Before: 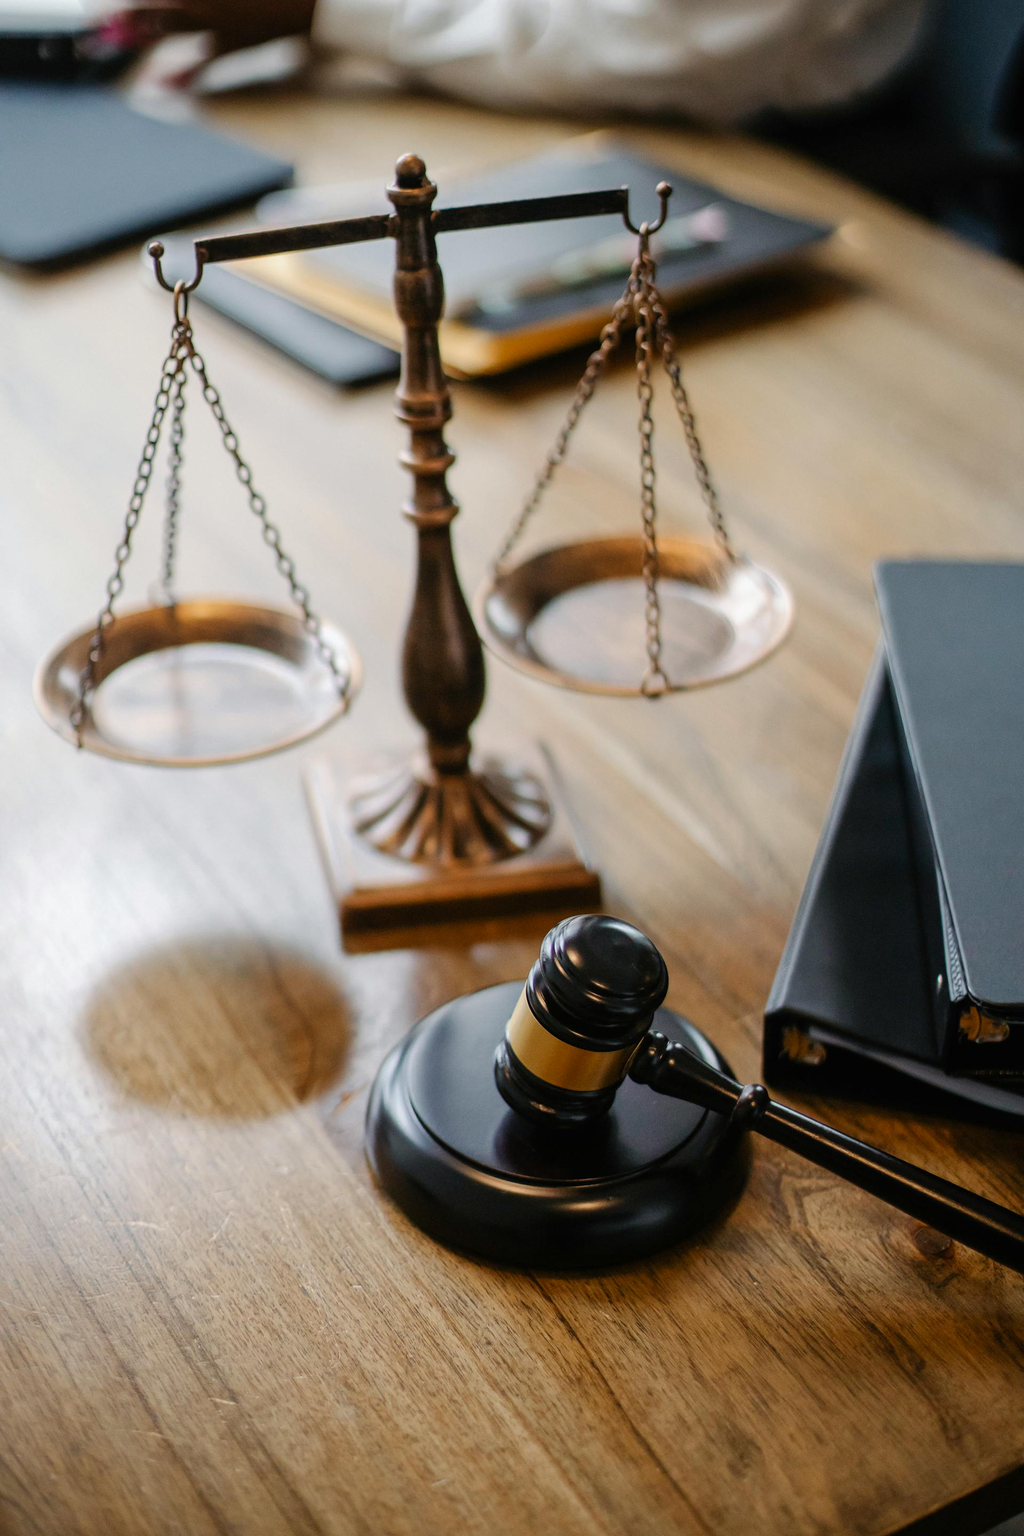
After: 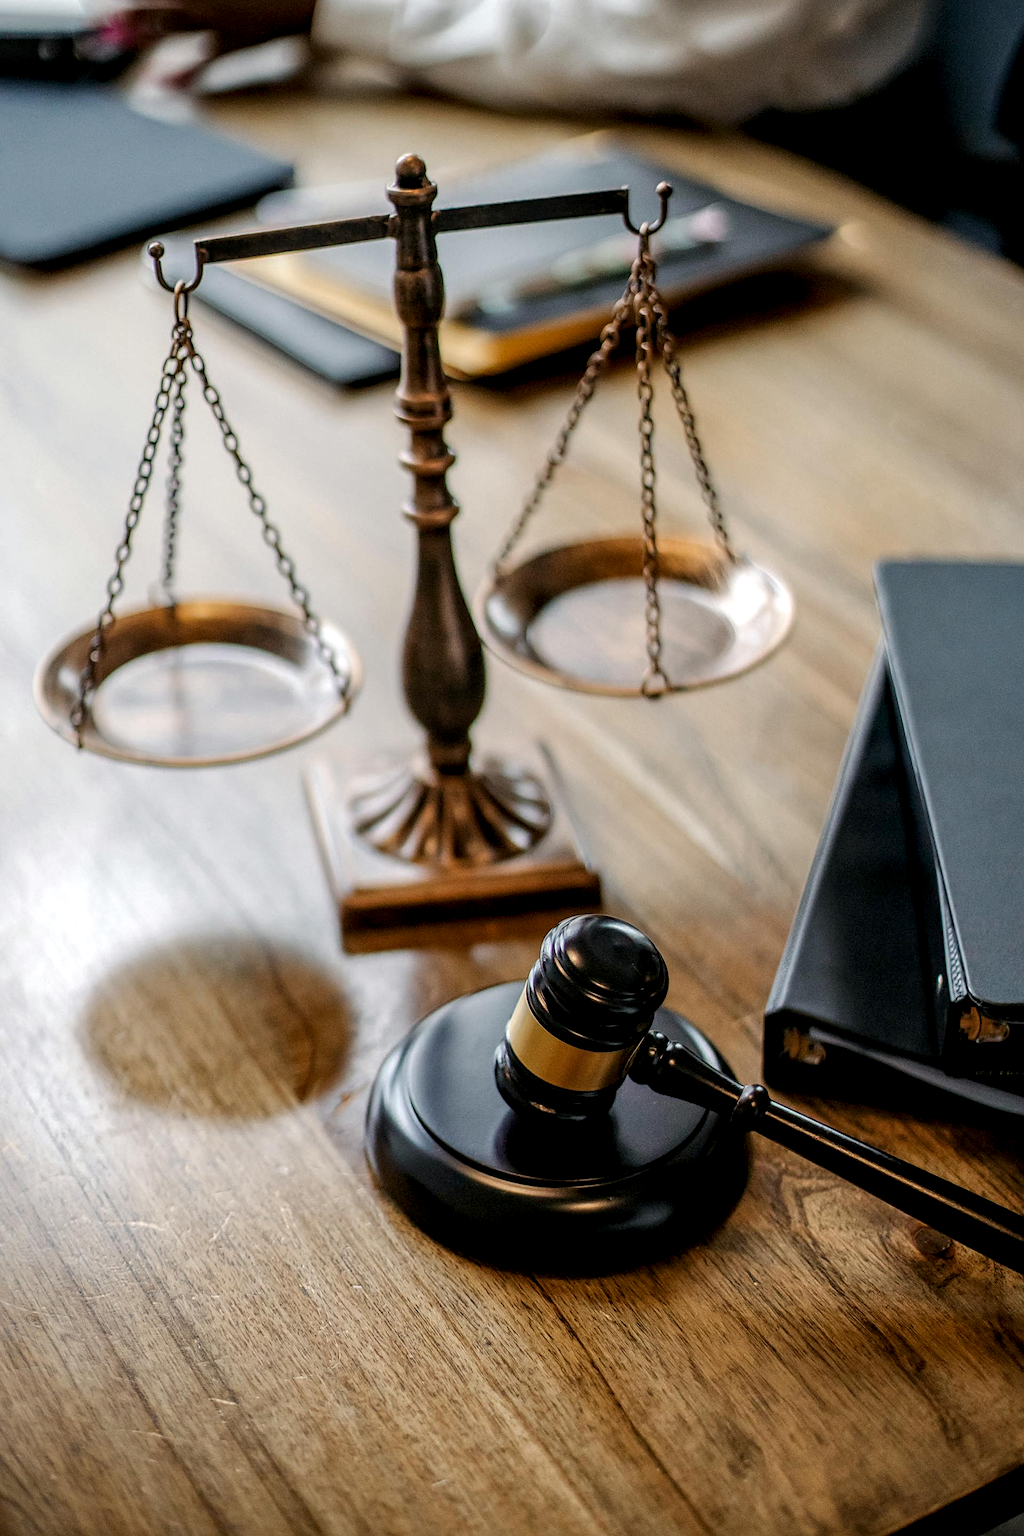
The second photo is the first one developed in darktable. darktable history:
sharpen: on, module defaults
local contrast: highlights 26%, detail 150%
